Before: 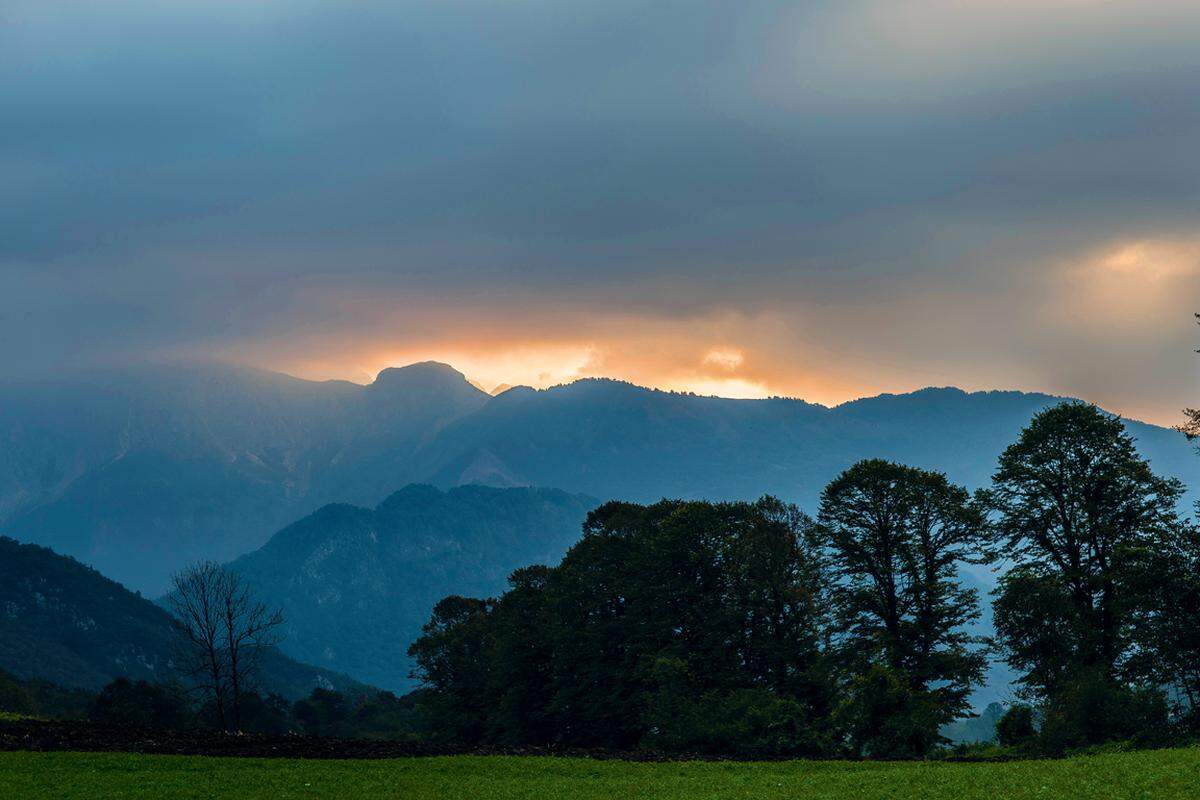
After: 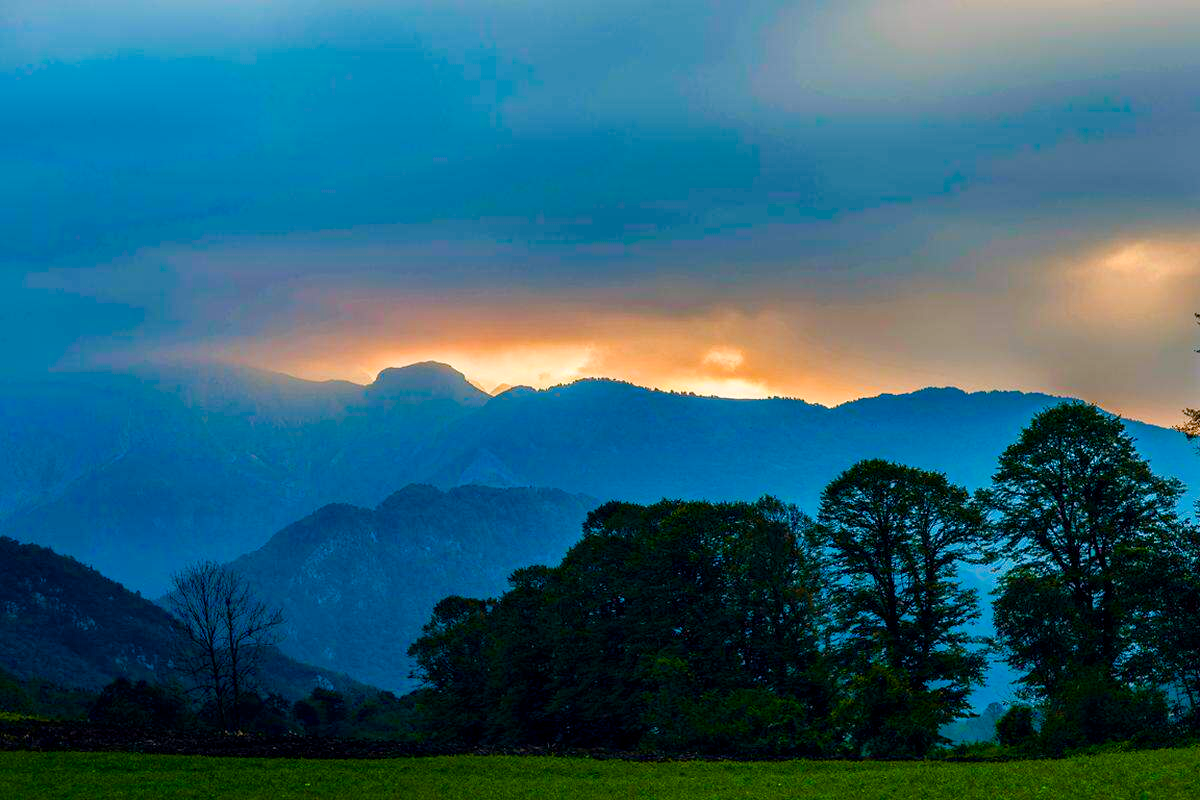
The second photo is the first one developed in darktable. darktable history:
color balance rgb: perceptual saturation grading › global saturation 24.74%, perceptual saturation grading › highlights -51.22%, perceptual saturation grading › mid-tones 19.16%, perceptual saturation grading › shadows 60.98%, global vibrance 50%
local contrast: mode bilateral grid, contrast 20, coarseness 50, detail 120%, midtone range 0.2
color contrast: green-magenta contrast 1.1, blue-yellow contrast 1.1, unbound 0
